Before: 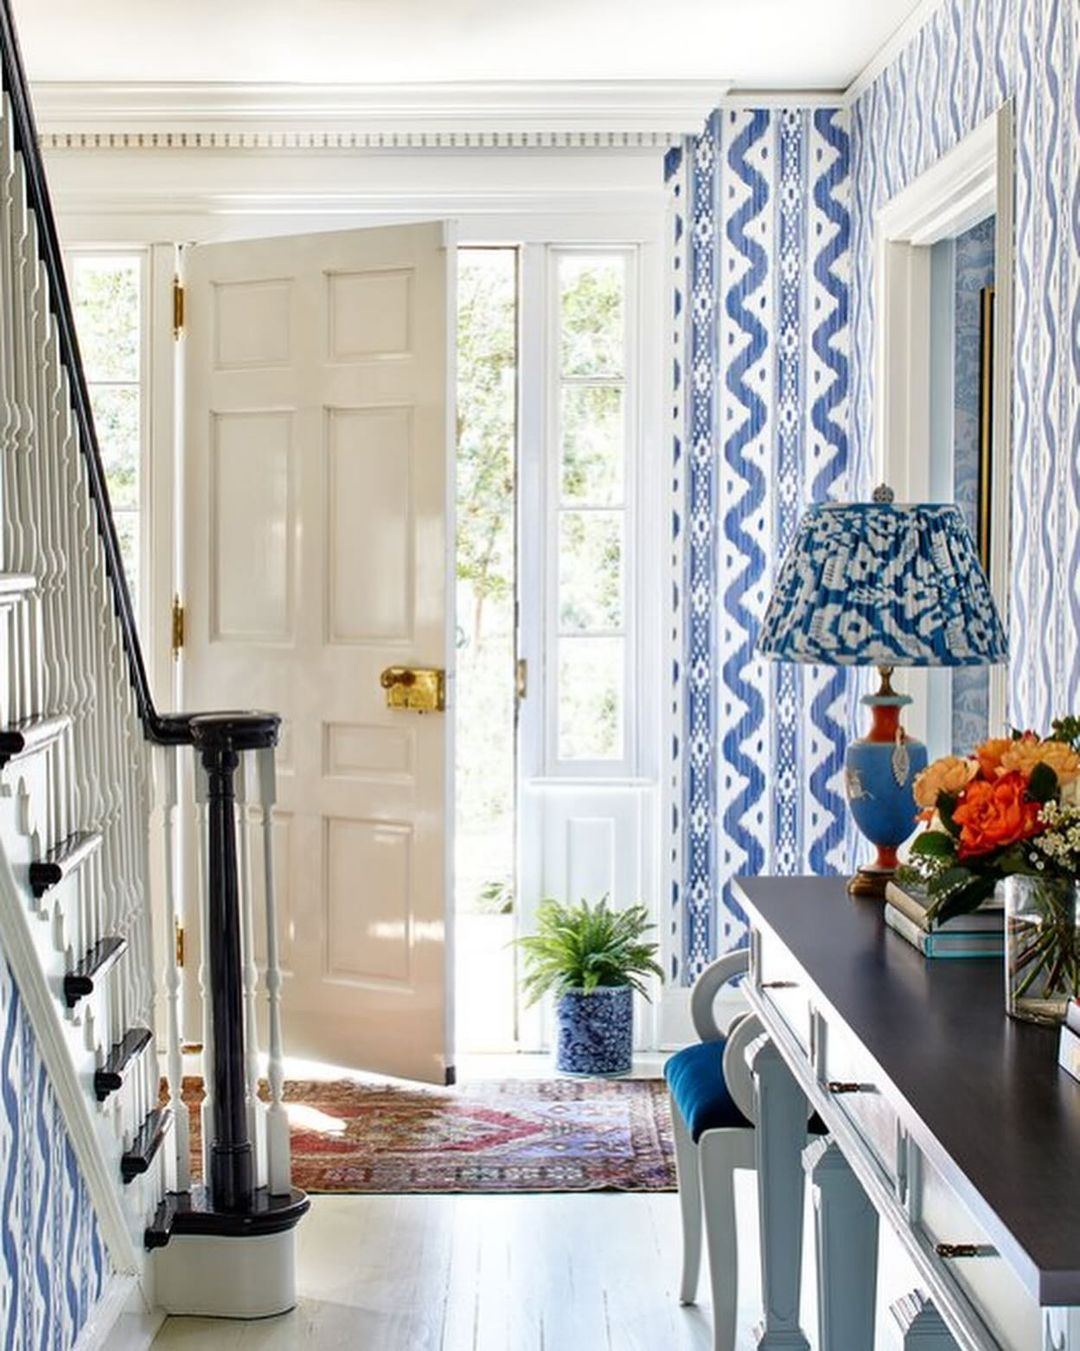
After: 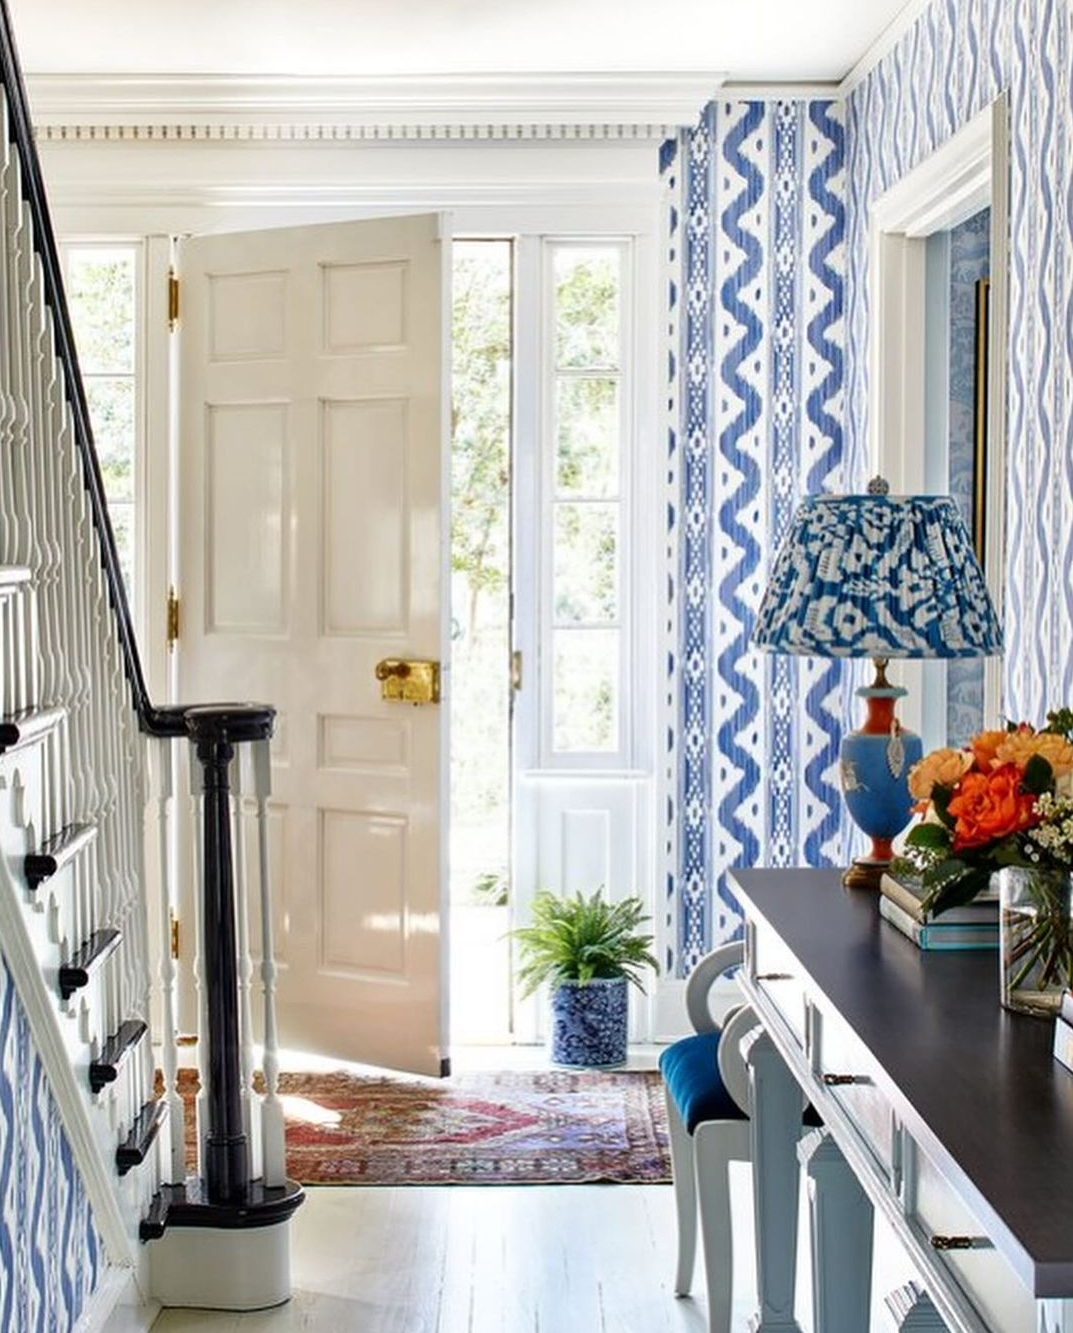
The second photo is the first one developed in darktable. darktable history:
crop: left 0.499%, top 0.641%, right 0.134%, bottom 0.683%
